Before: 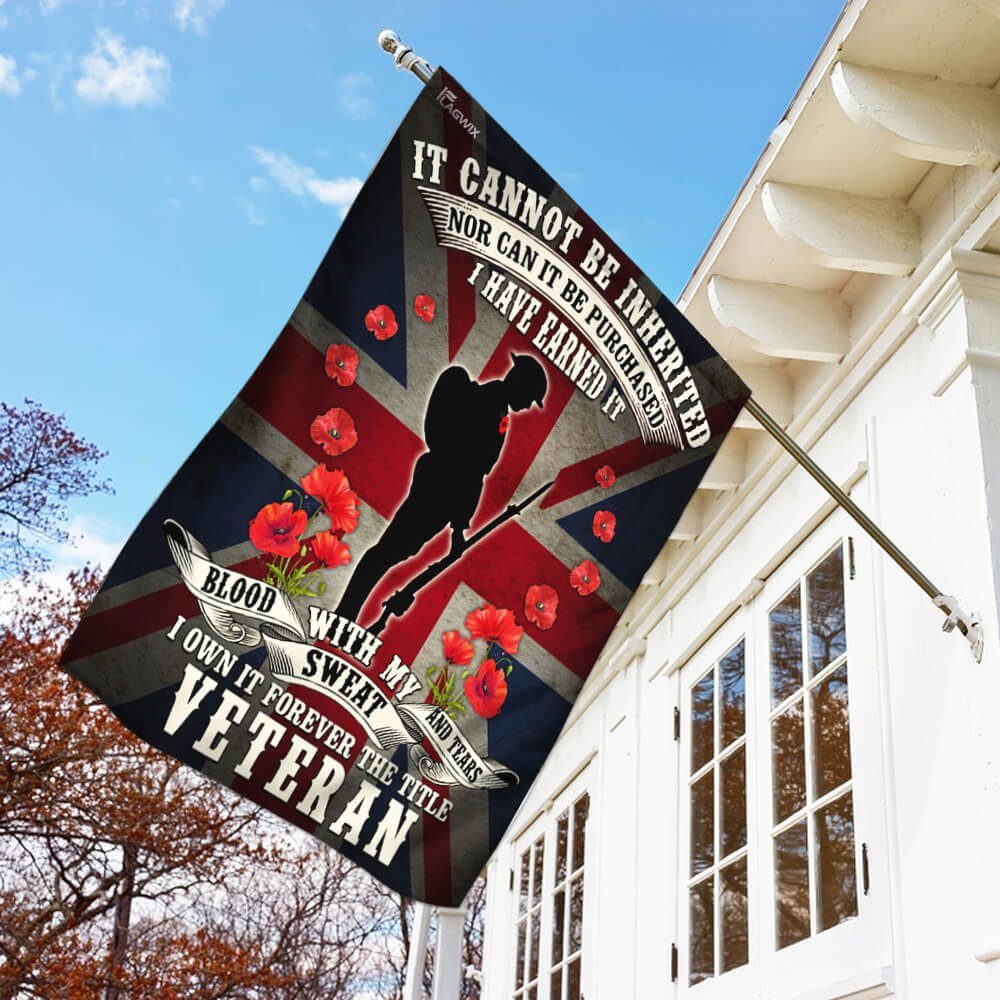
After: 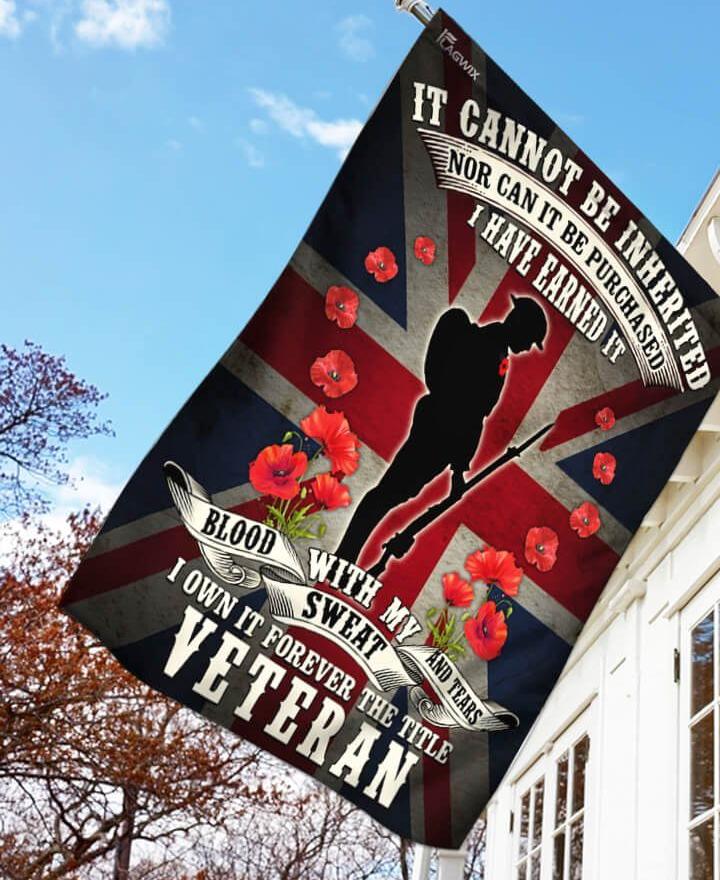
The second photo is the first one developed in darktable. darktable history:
crop: top 5.803%, right 27.864%, bottom 5.804%
local contrast: mode bilateral grid, contrast 20, coarseness 50, detail 120%, midtone range 0.2
